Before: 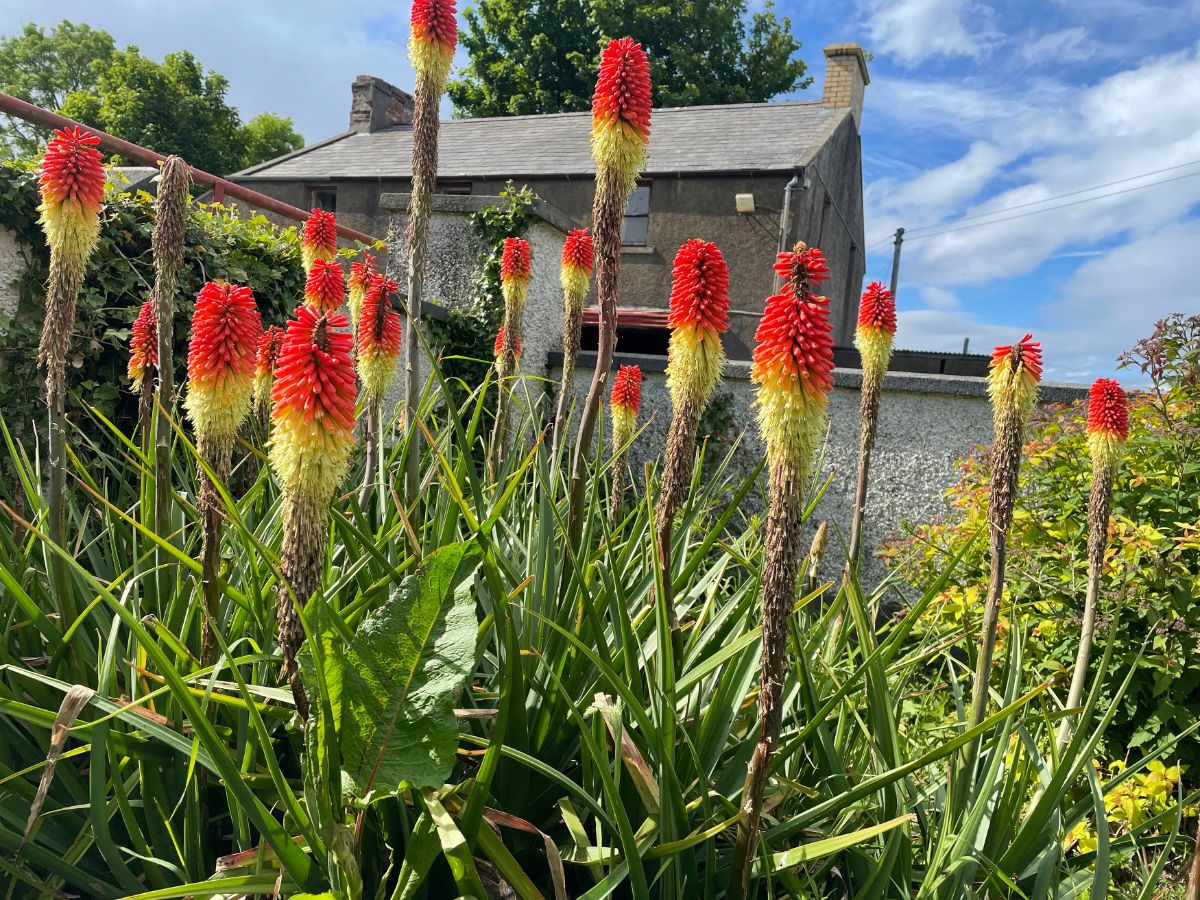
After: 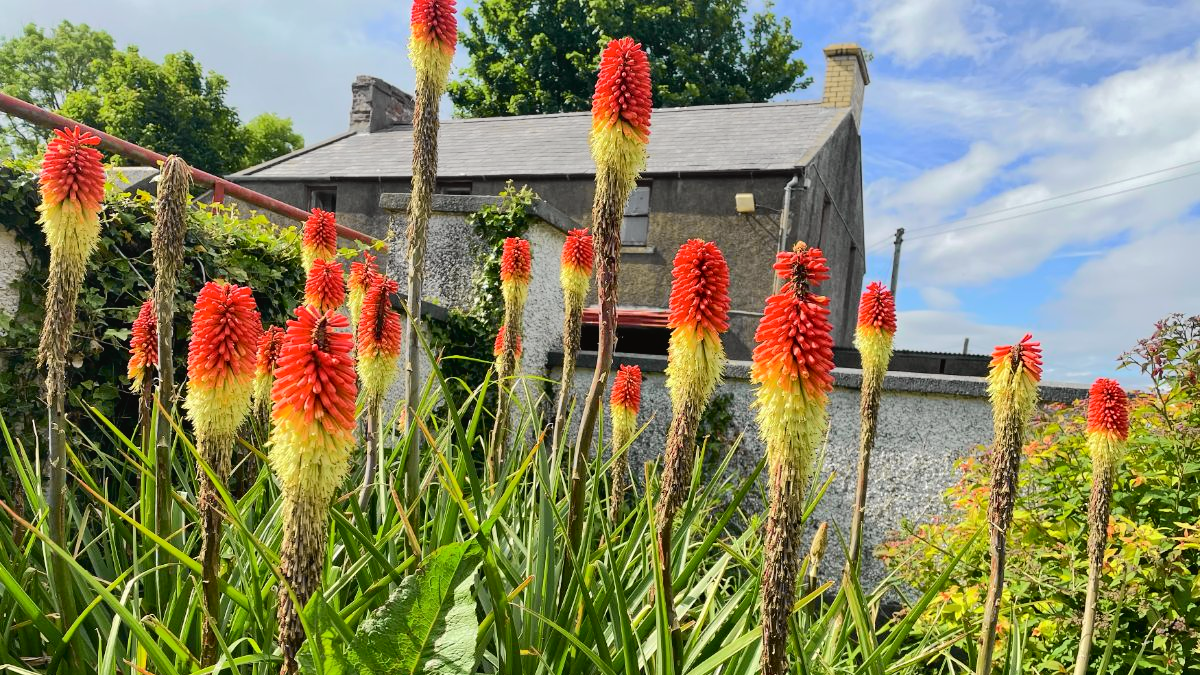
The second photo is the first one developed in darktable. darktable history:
crop: bottom 24.91%
tone curve: curves: ch0 [(0, 0.019) (0.066, 0.054) (0.184, 0.184) (0.369, 0.417) (0.501, 0.586) (0.617, 0.71) (0.743, 0.787) (0.997, 0.997)]; ch1 [(0, 0) (0.187, 0.156) (0.388, 0.372) (0.437, 0.428) (0.474, 0.472) (0.499, 0.5) (0.521, 0.514) (0.548, 0.567) (0.6, 0.629) (0.82, 0.831) (1, 1)]; ch2 [(0, 0) (0.234, 0.227) (0.352, 0.372) (0.459, 0.484) (0.5, 0.505) (0.518, 0.516) (0.529, 0.541) (0.56, 0.594) (0.607, 0.644) (0.74, 0.771) (0.858, 0.873) (0.999, 0.994)], color space Lab, independent channels, preserve colors none
